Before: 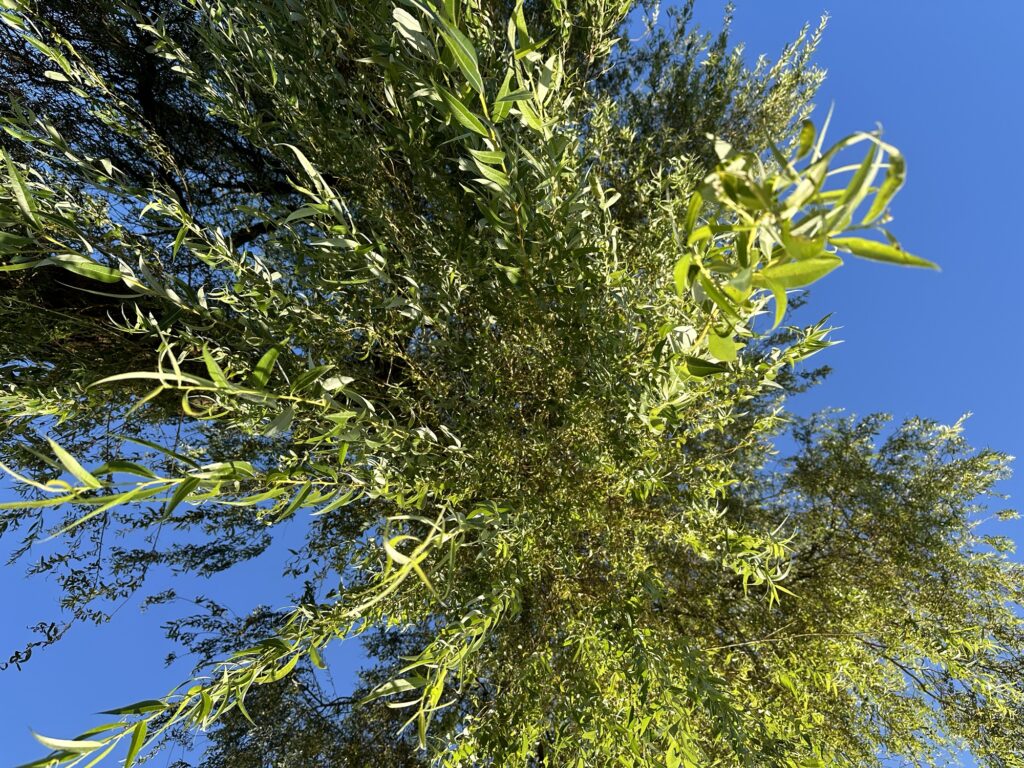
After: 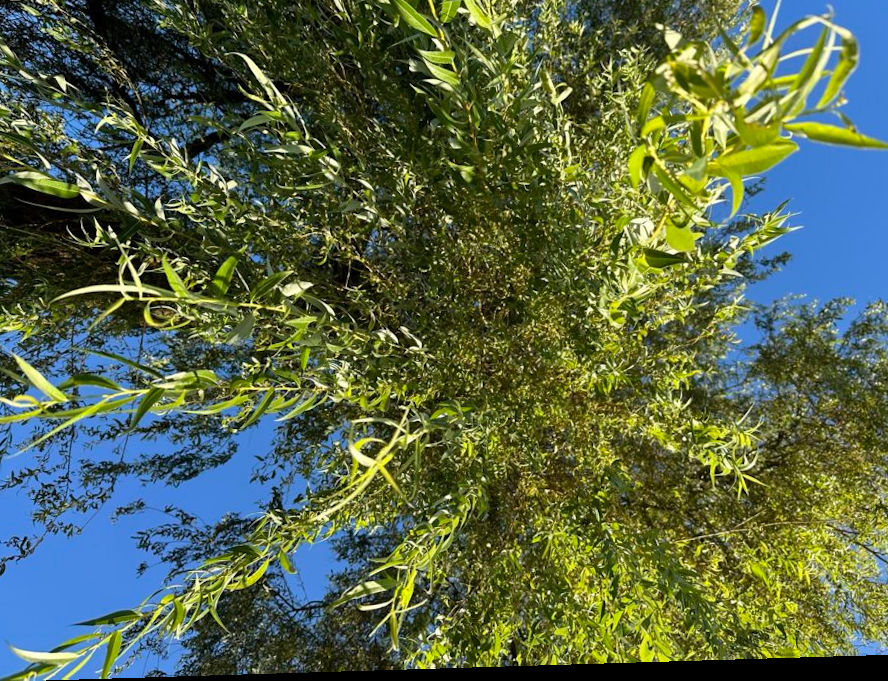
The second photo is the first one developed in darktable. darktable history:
rotate and perspective: rotation -2.22°, lens shift (horizontal) -0.022, automatic cropping off
crop and rotate: left 4.842%, top 15.51%, right 10.668%
